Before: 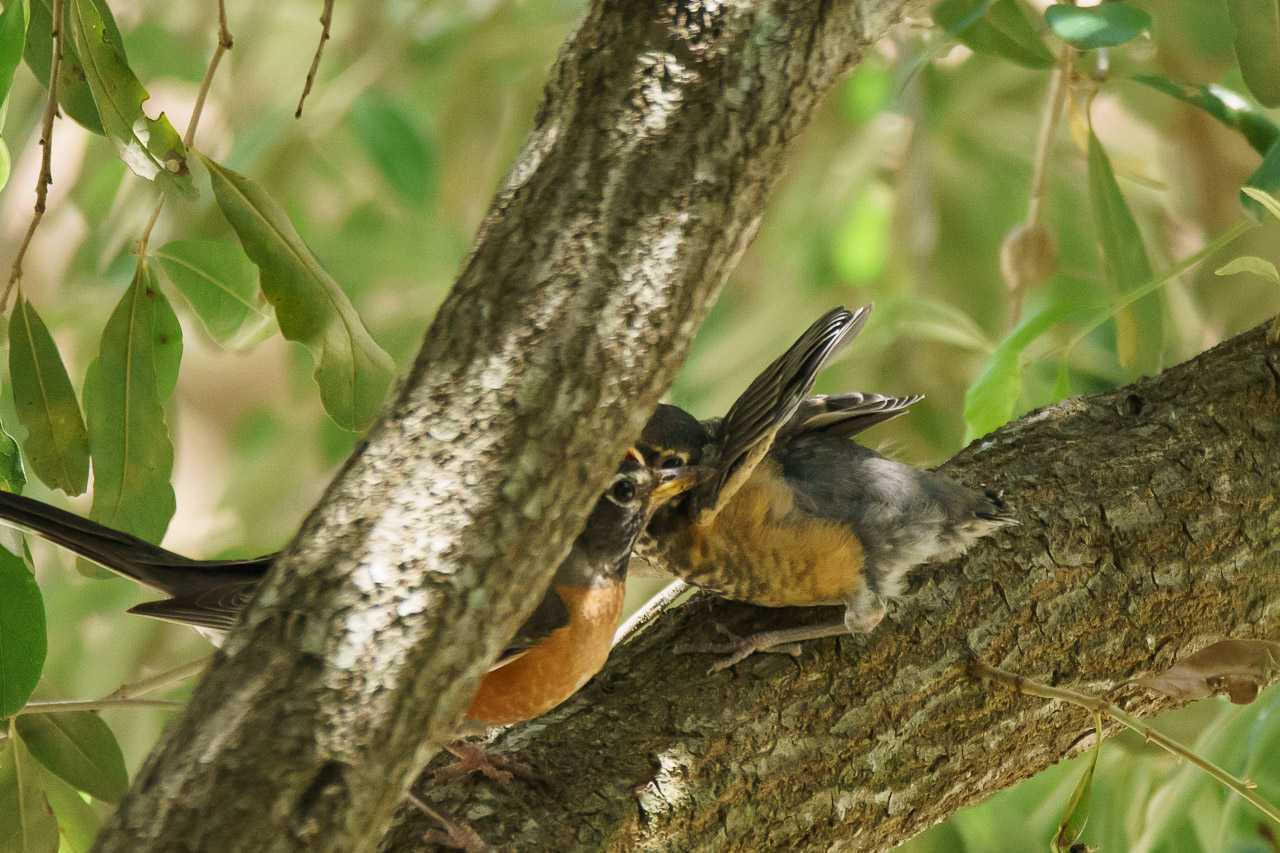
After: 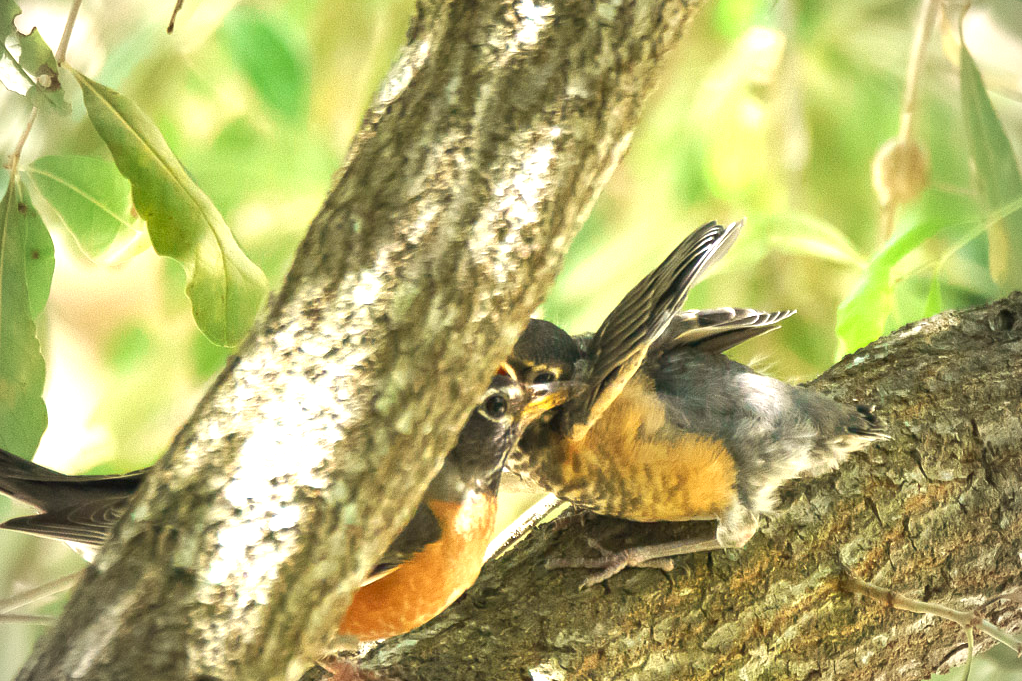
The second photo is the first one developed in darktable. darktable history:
exposure: black level correction 0, exposure 1.4 EV, compensate highlight preservation false
crop and rotate: left 10.071%, top 10.071%, right 10.02%, bottom 10.02%
vignetting: on, module defaults
